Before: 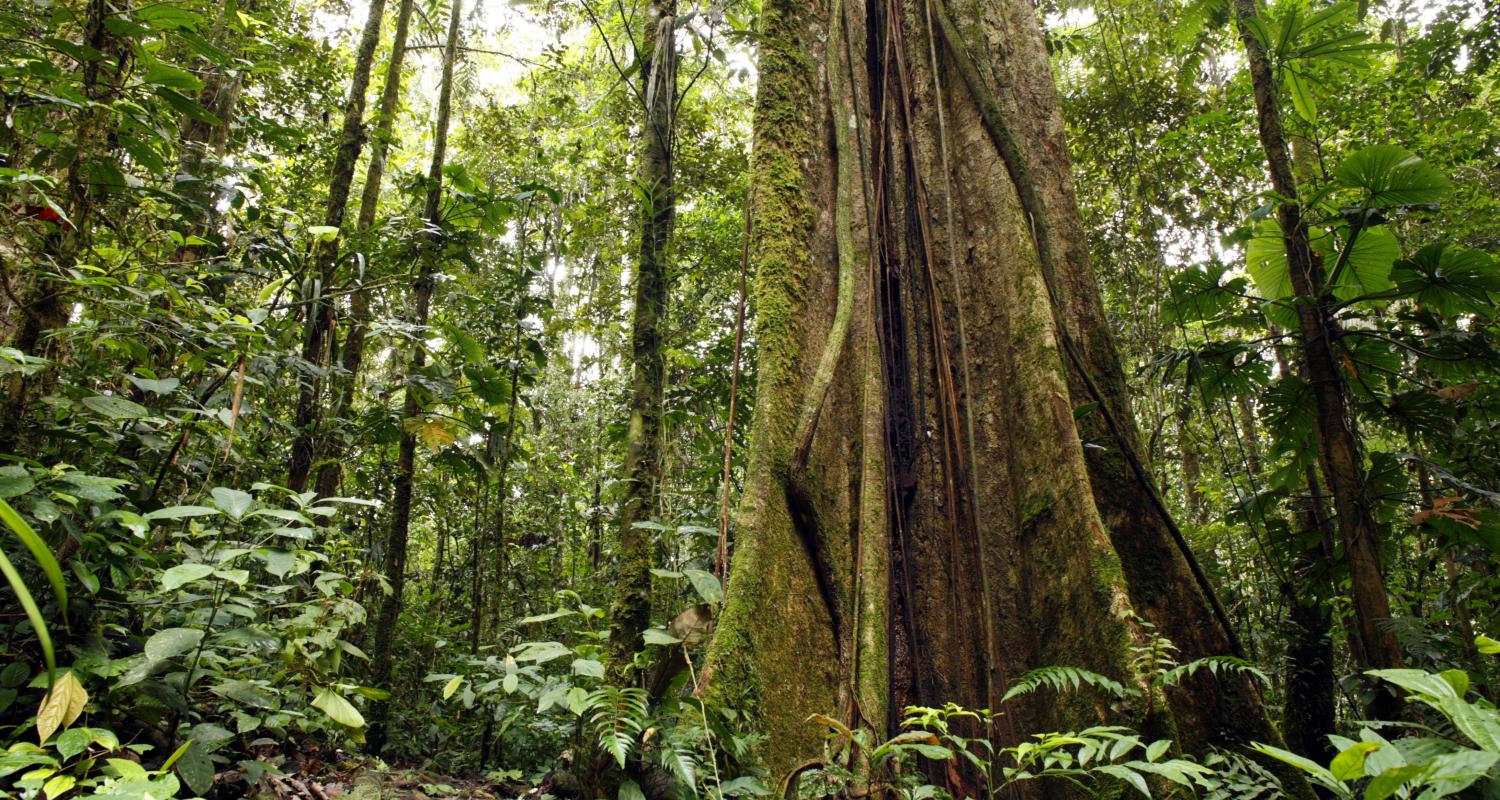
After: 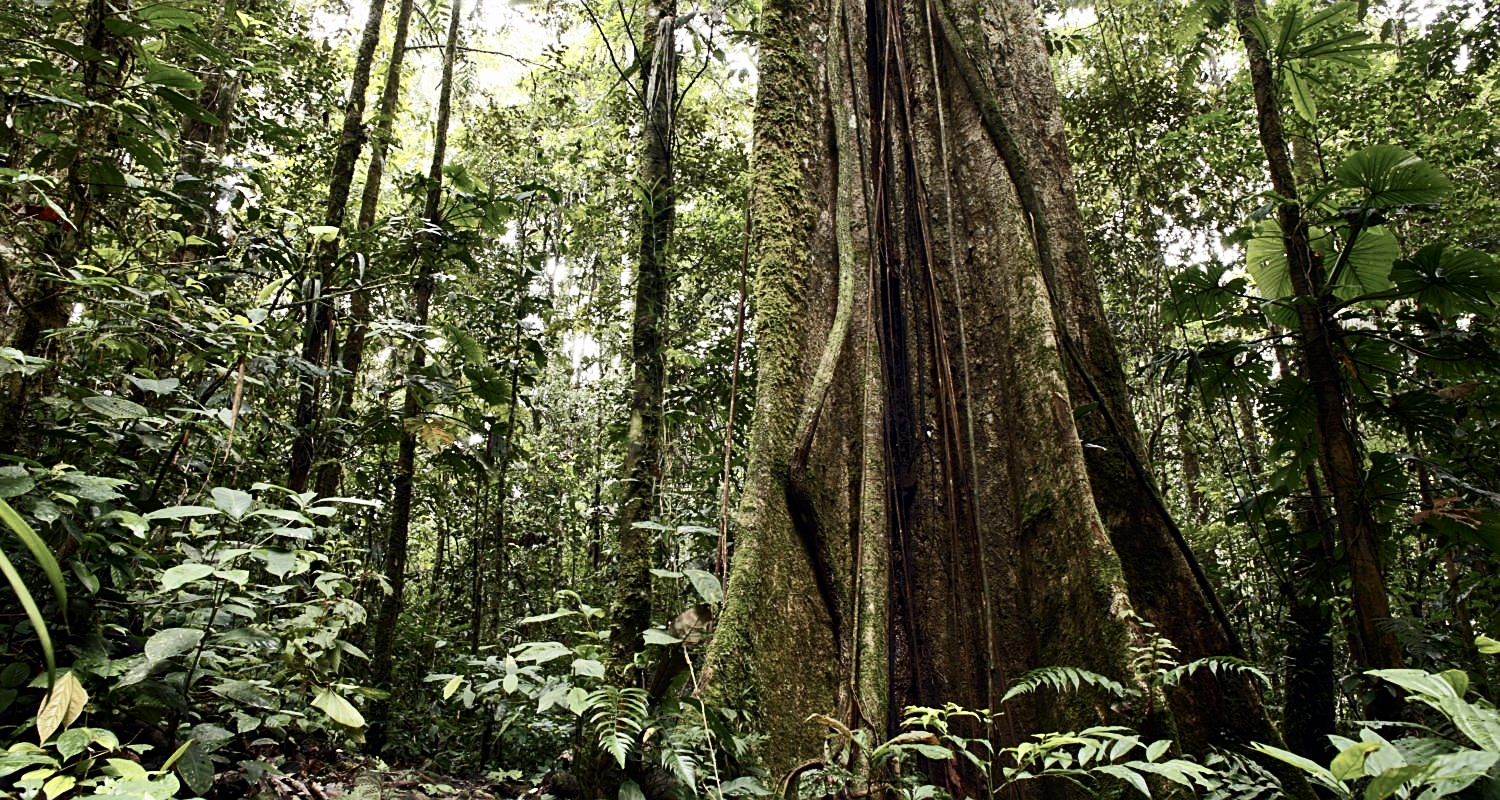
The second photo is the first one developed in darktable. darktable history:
exposure: exposure -0.048 EV, compensate highlight preservation false
contrast brightness saturation: contrast 0.249, saturation -0.32
sharpen: on, module defaults
